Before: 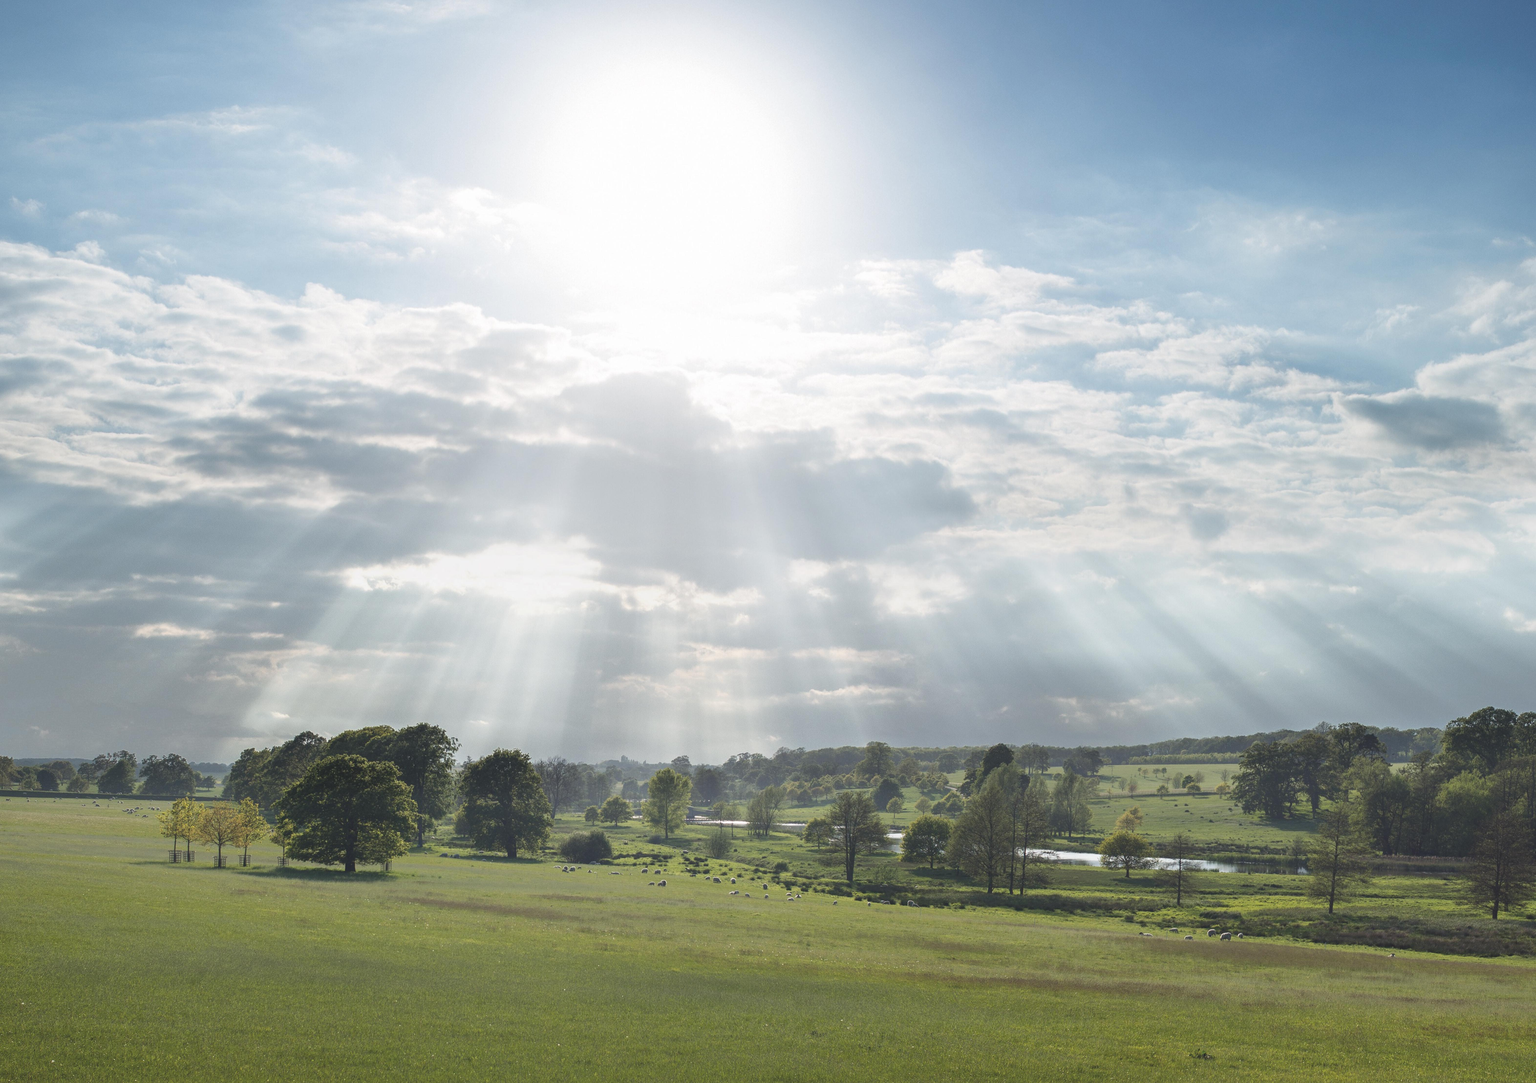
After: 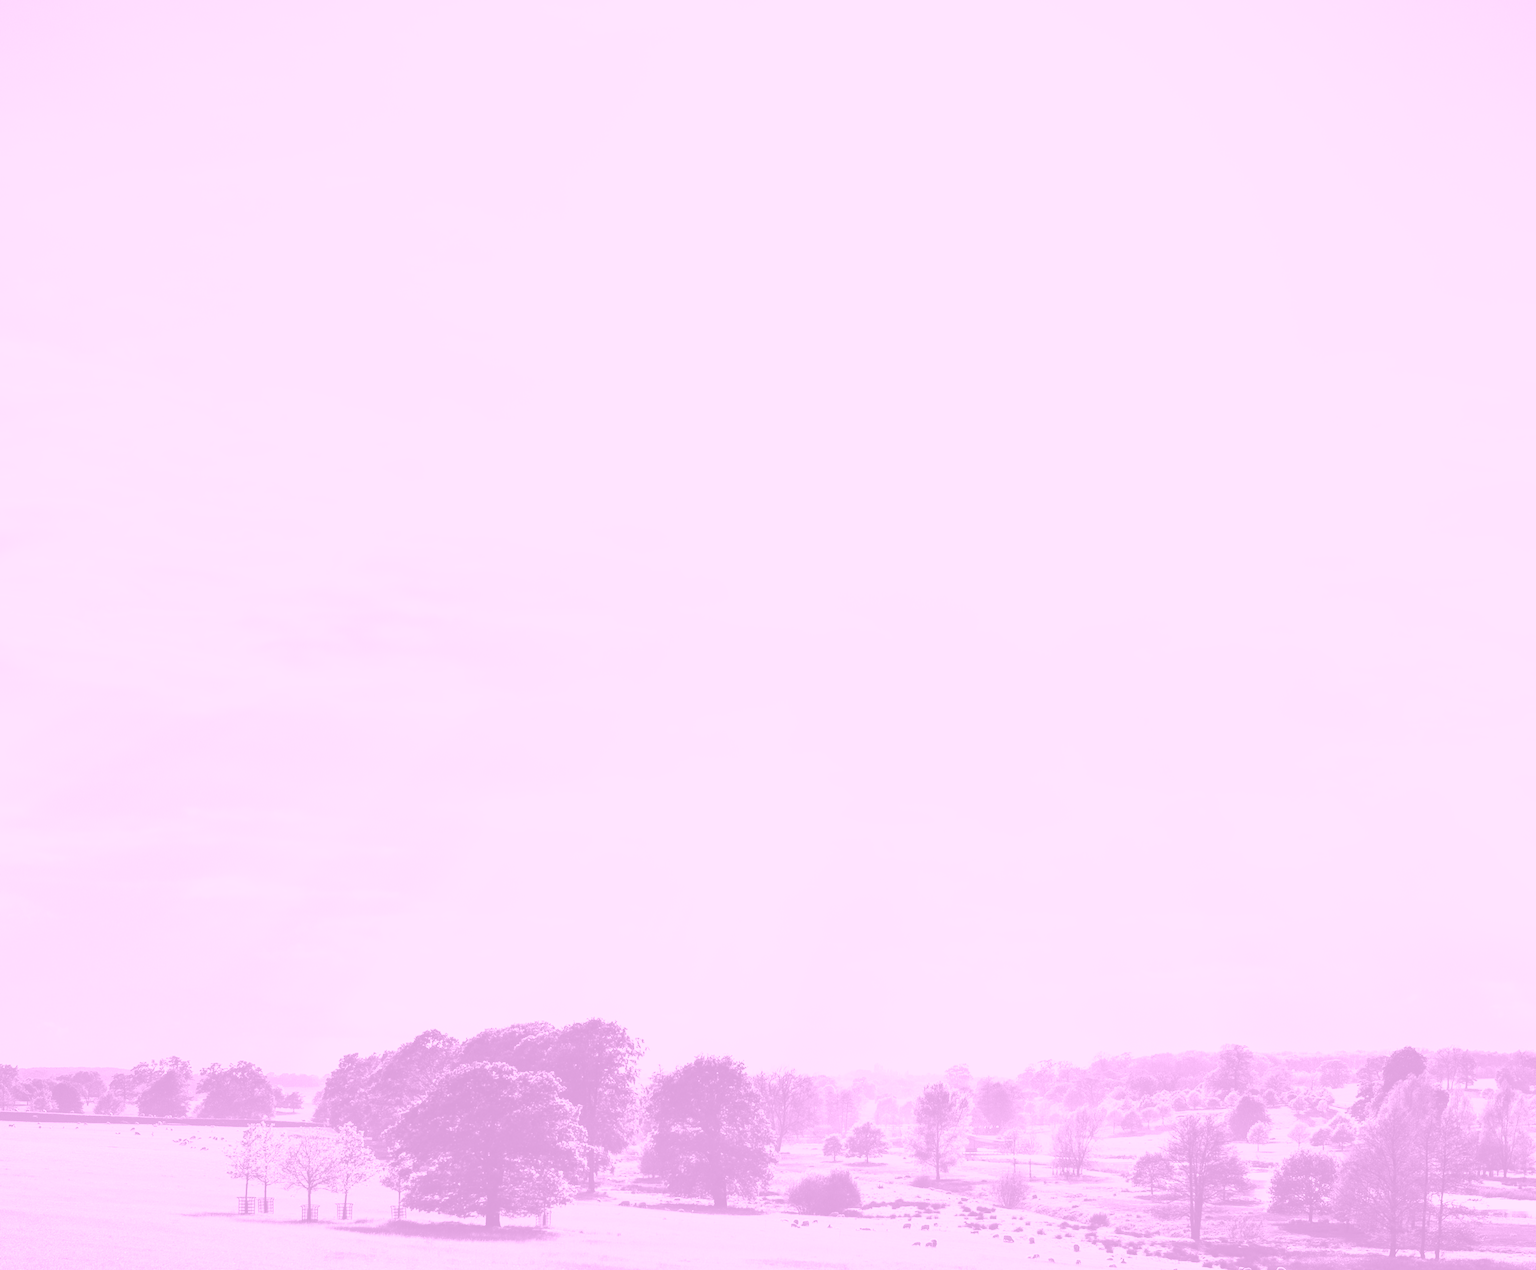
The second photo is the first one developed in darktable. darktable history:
colorize: hue 331.2°, saturation 69%, source mix 30.28%, lightness 69.02%, version 1
contrast brightness saturation: contrast 0.83, brightness 0.59, saturation 0.59
white balance: emerald 1
crop: right 28.885%, bottom 16.626%
